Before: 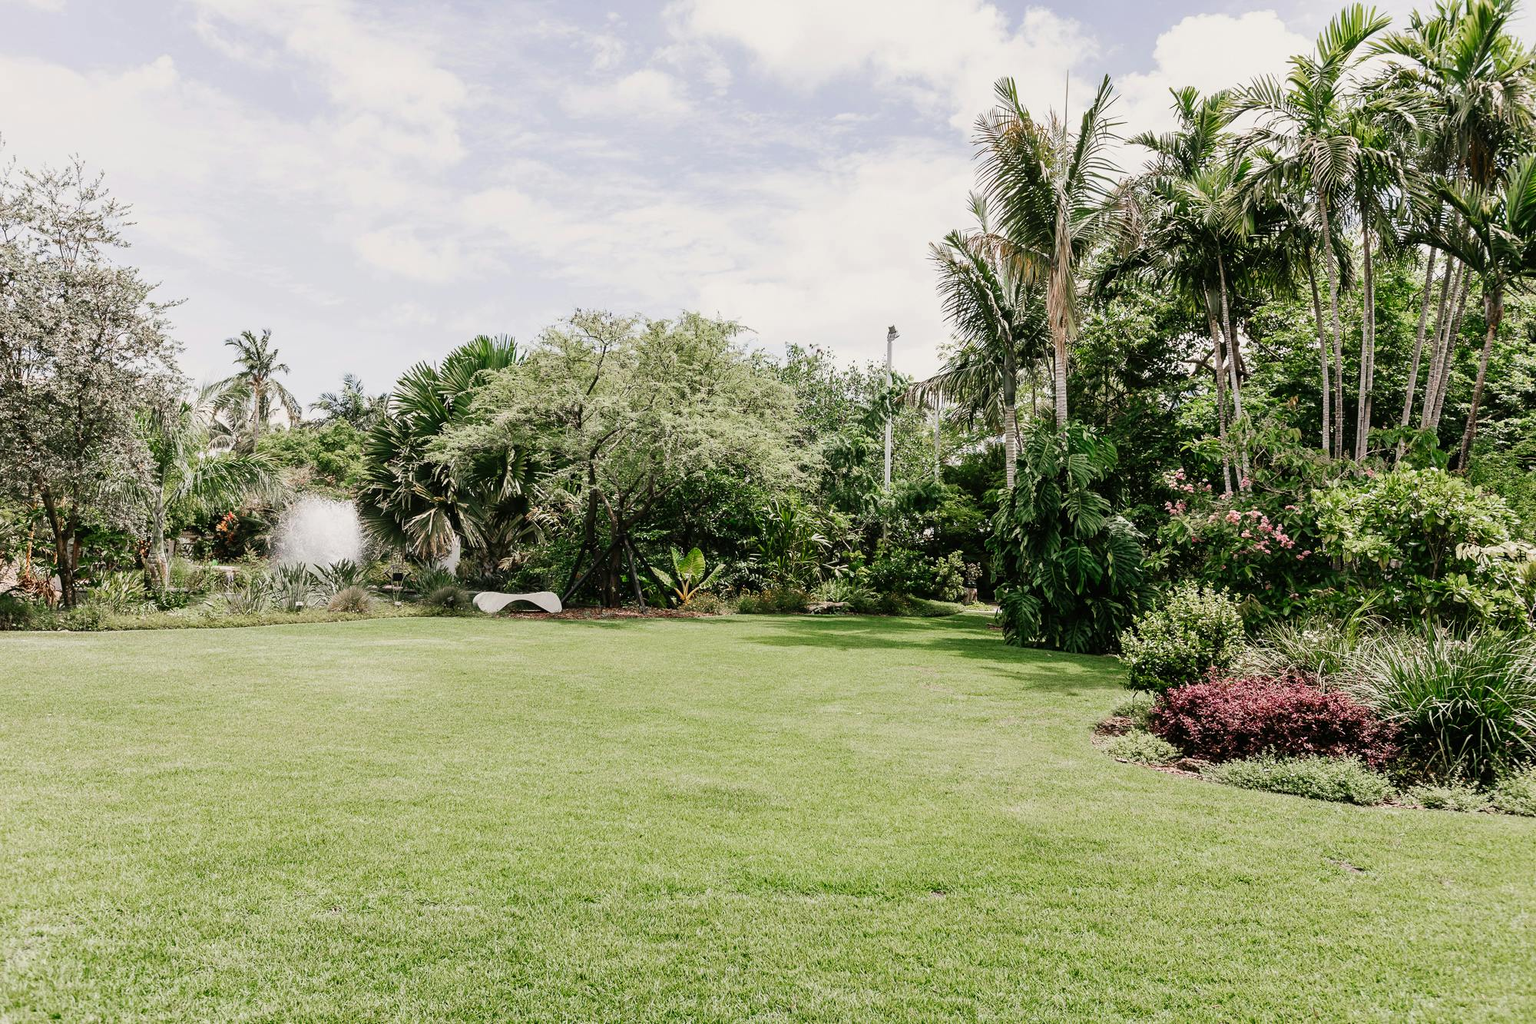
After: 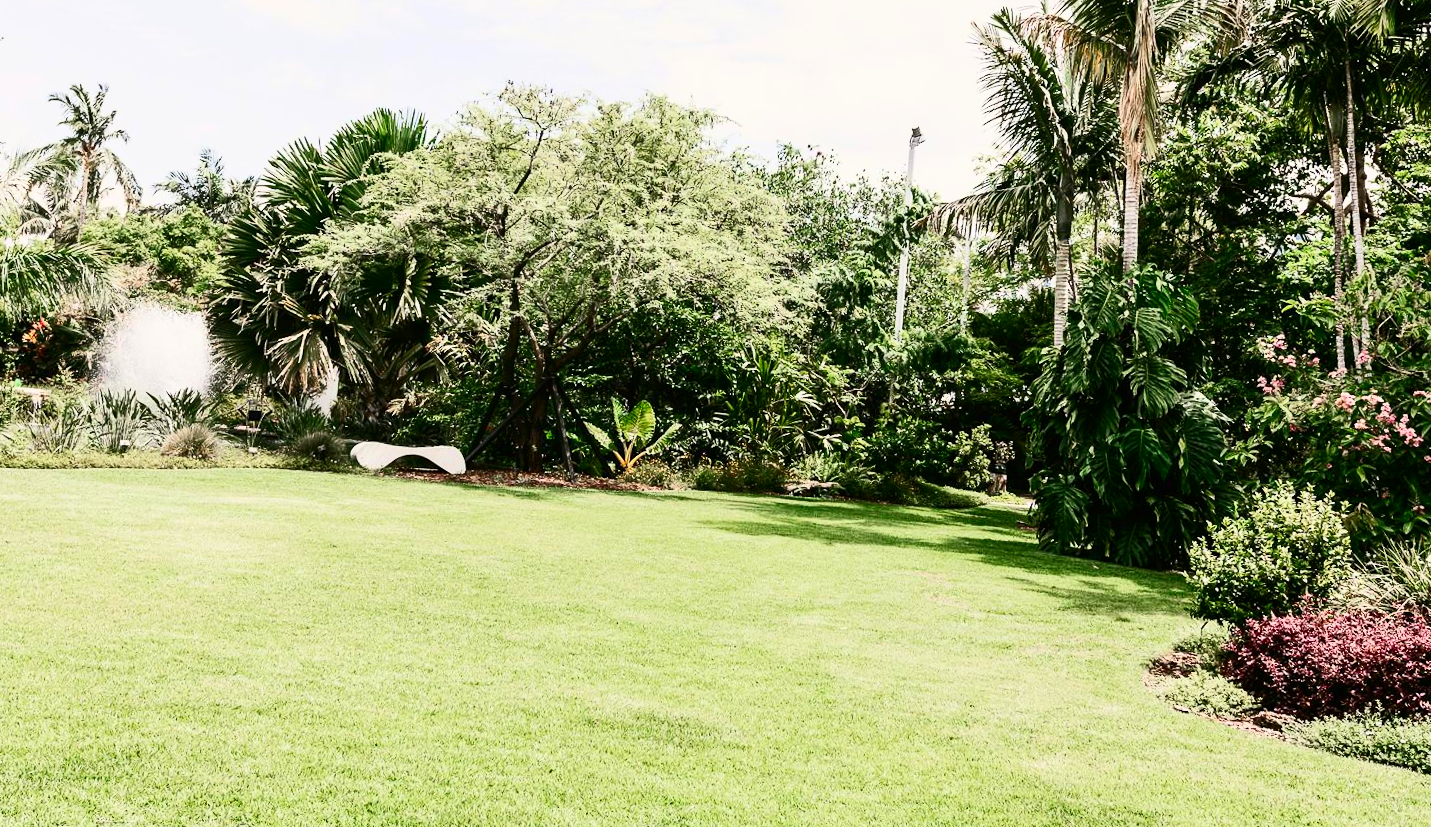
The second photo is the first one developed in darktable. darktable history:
contrast brightness saturation: contrast 0.4, brightness 0.1, saturation 0.21
crop and rotate: angle -3.37°, left 9.79%, top 20.73%, right 12.42%, bottom 11.82%
